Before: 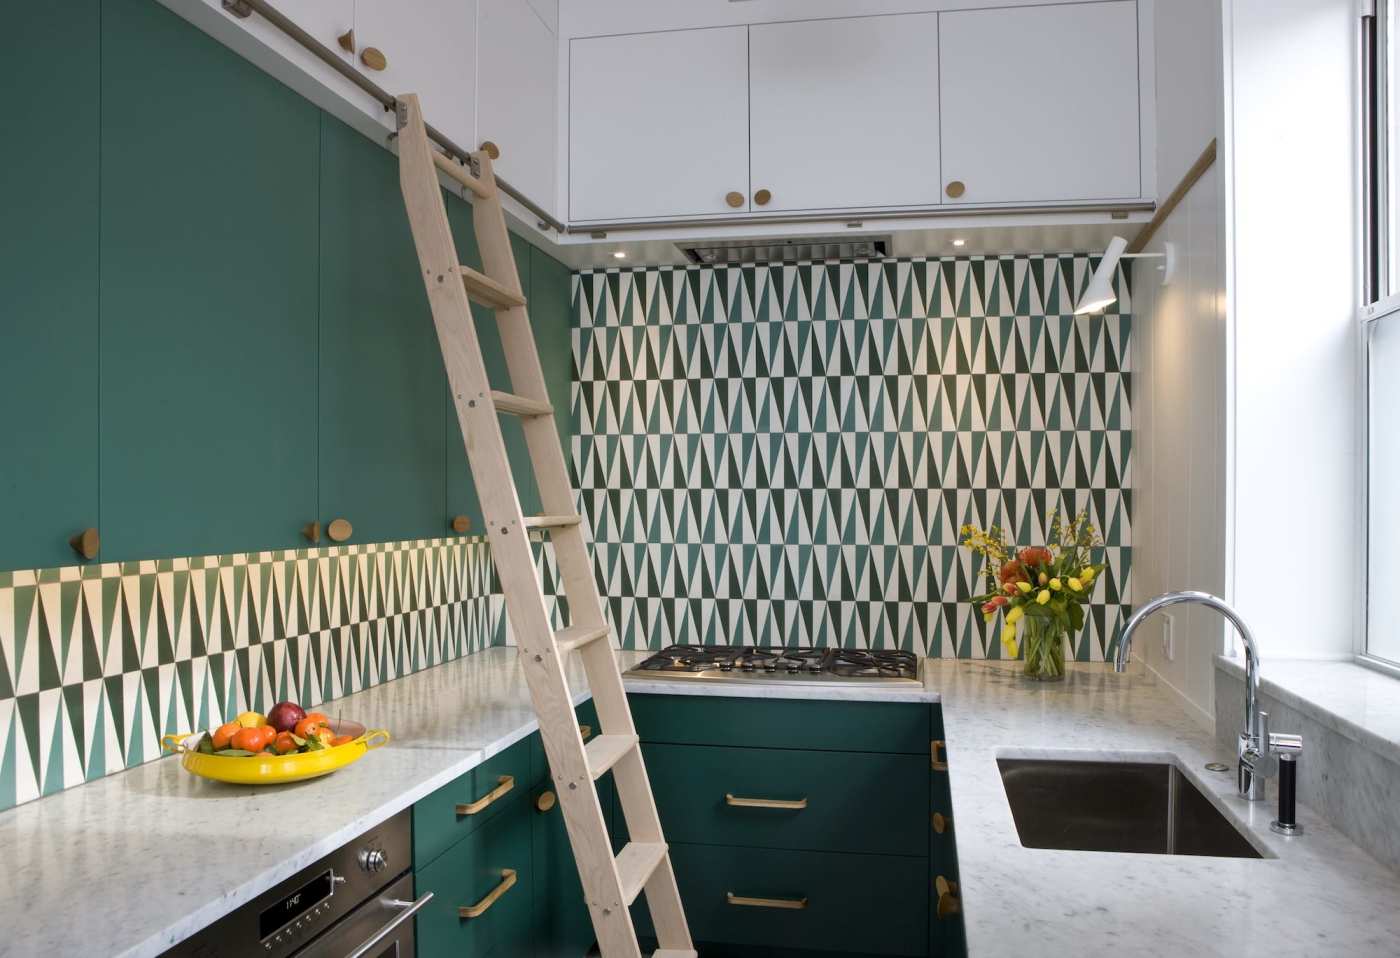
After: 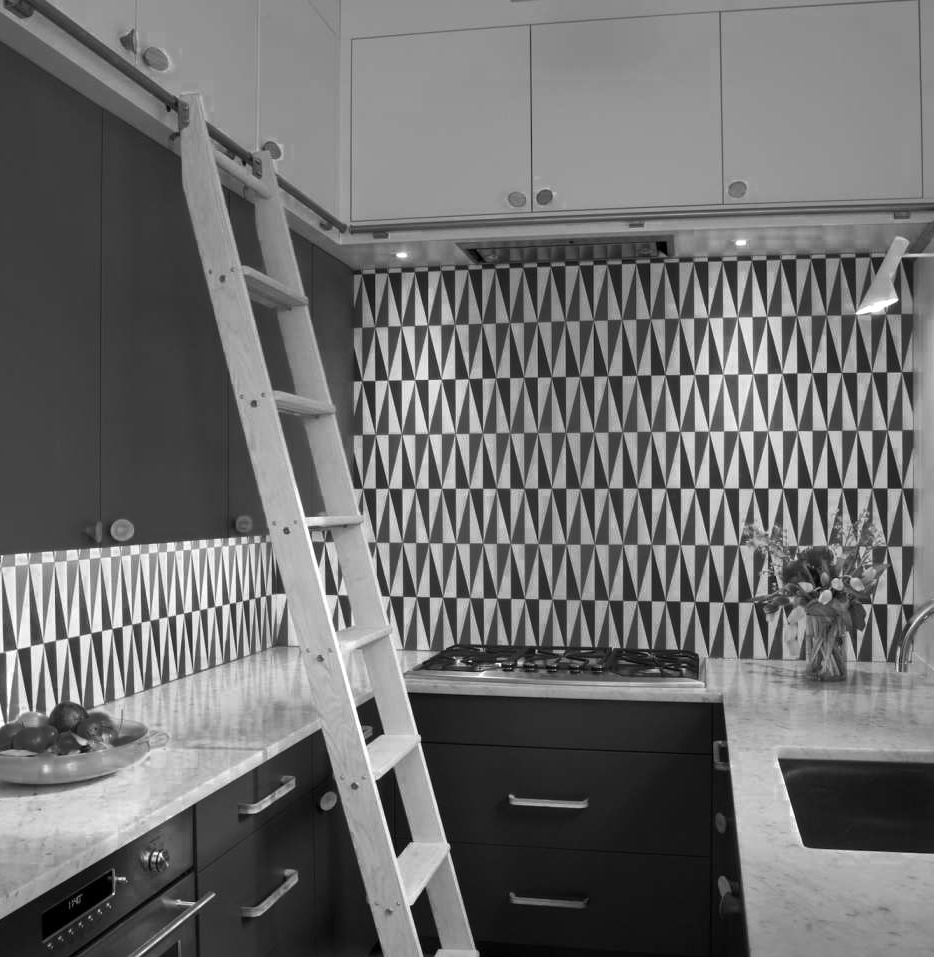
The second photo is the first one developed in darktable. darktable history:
color zones: curves: ch0 [(0.002, 0.429) (0.121, 0.212) (0.198, 0.113) (0.276, 0.344) (0.331, 0.541) (0.41, 0.56) (0.482, 0.289) (0.619, 0.227) (0.721, 0.18) (0.821, 0.435) (0.928, 0.555) (1, 0.587)]; ch1 [(0, 0) (0.143, 0) (0.286, 0) (0.429, 0) (0.571, 0) (0.714, 0) (0.857, 0)]
color correction: highlights a* -19.33, highlights b* 9.79, shadows a* -20.43, shadows b* -11.1
crop and rotate: left 15.585%, right 17.698%
